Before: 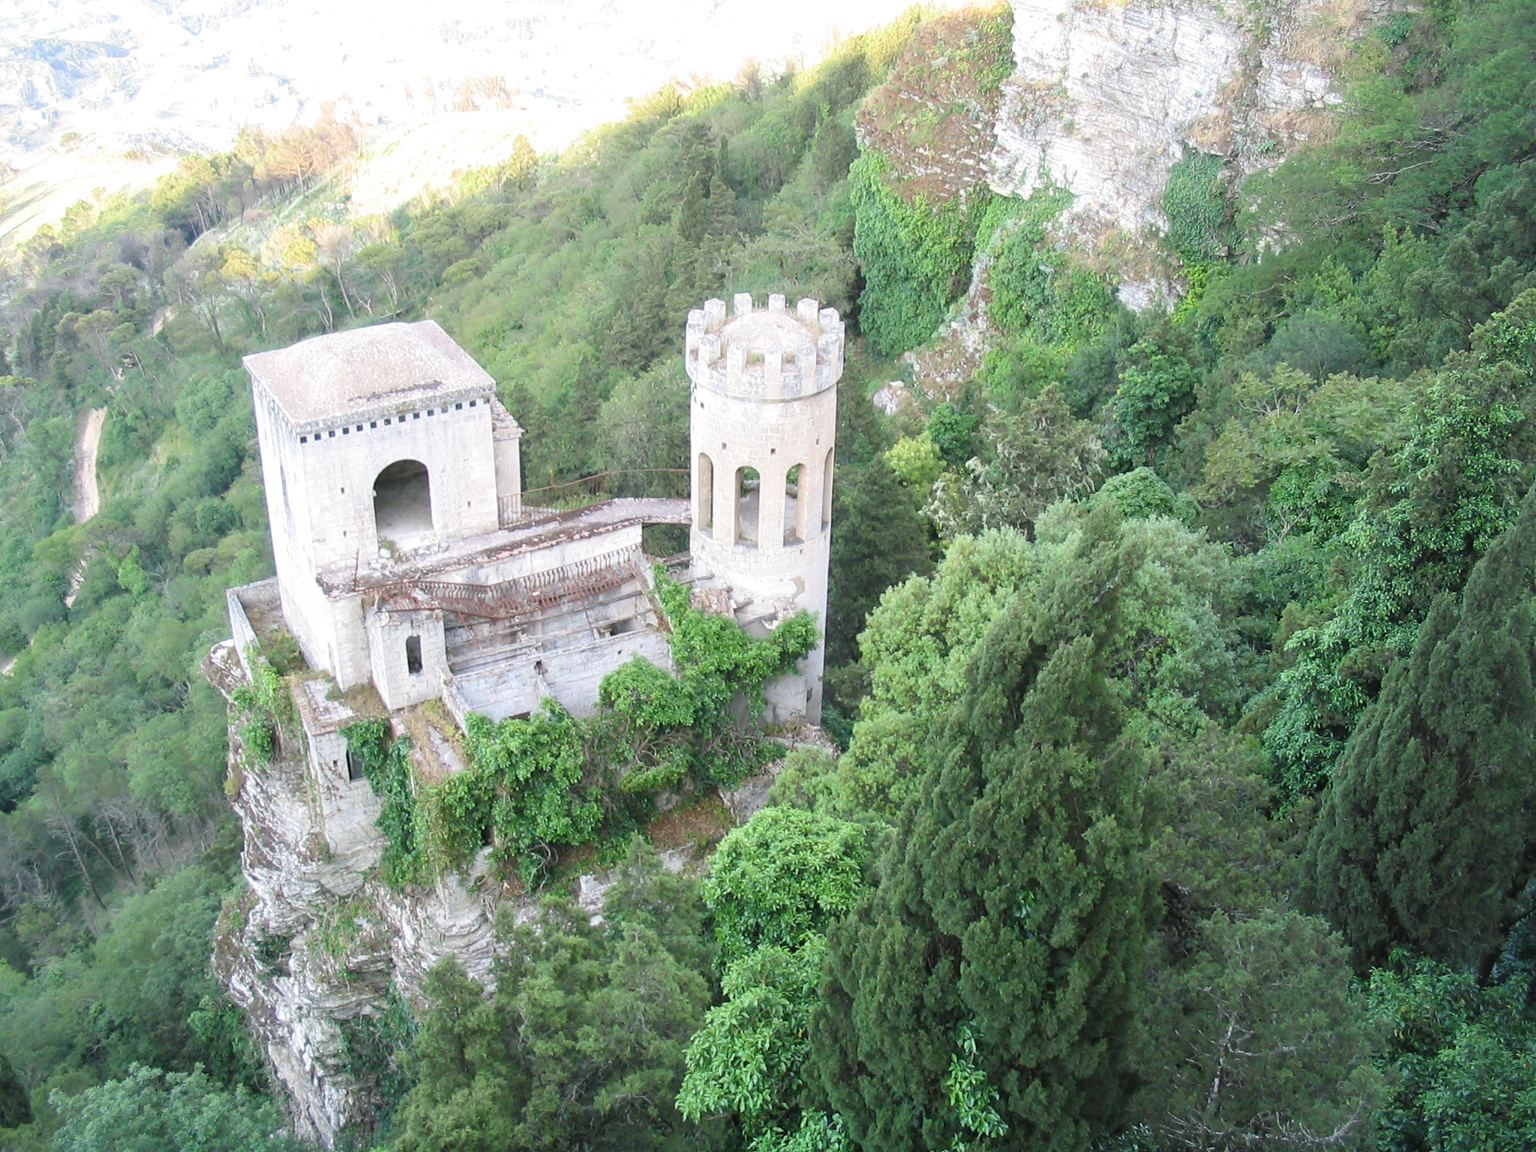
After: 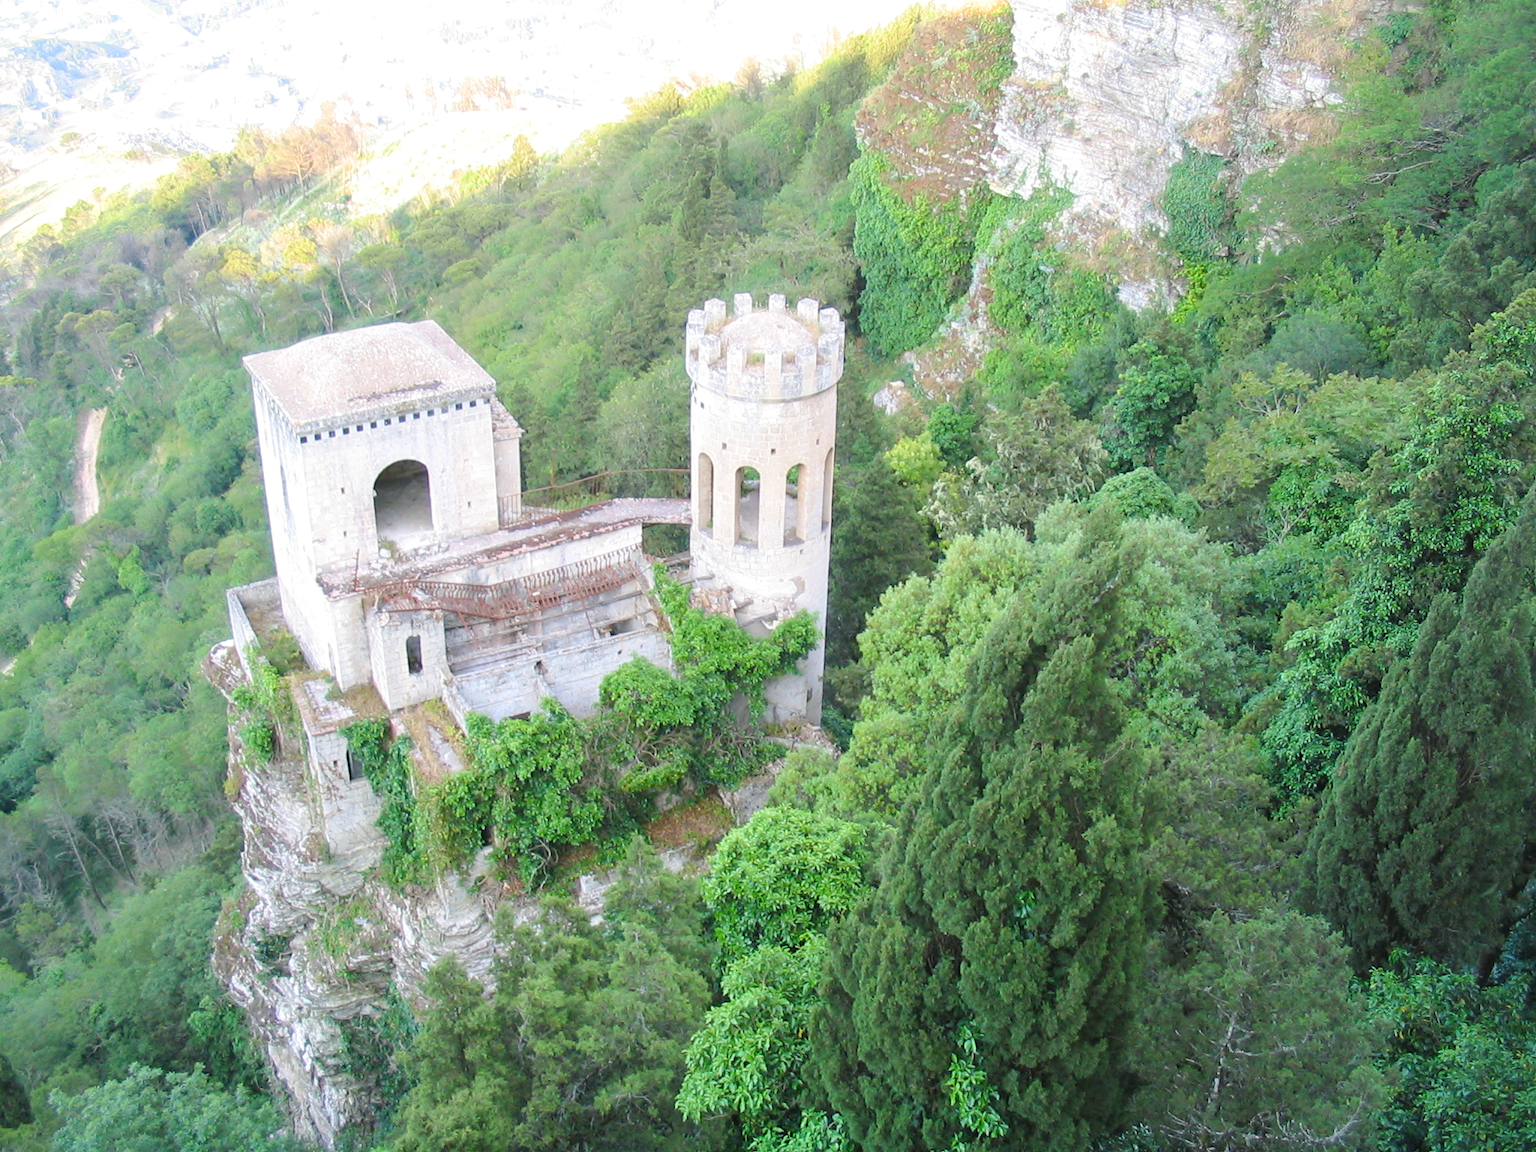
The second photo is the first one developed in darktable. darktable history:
color balance rgb: linear chroma grading › global chroma 6.73%, perceptual saturation grading › global saturation 0.559%, perceptual brilliance grading › mid-tones 10.518%, perceptual brilliance grading › shadows 15.416%, global vibrance 20%
